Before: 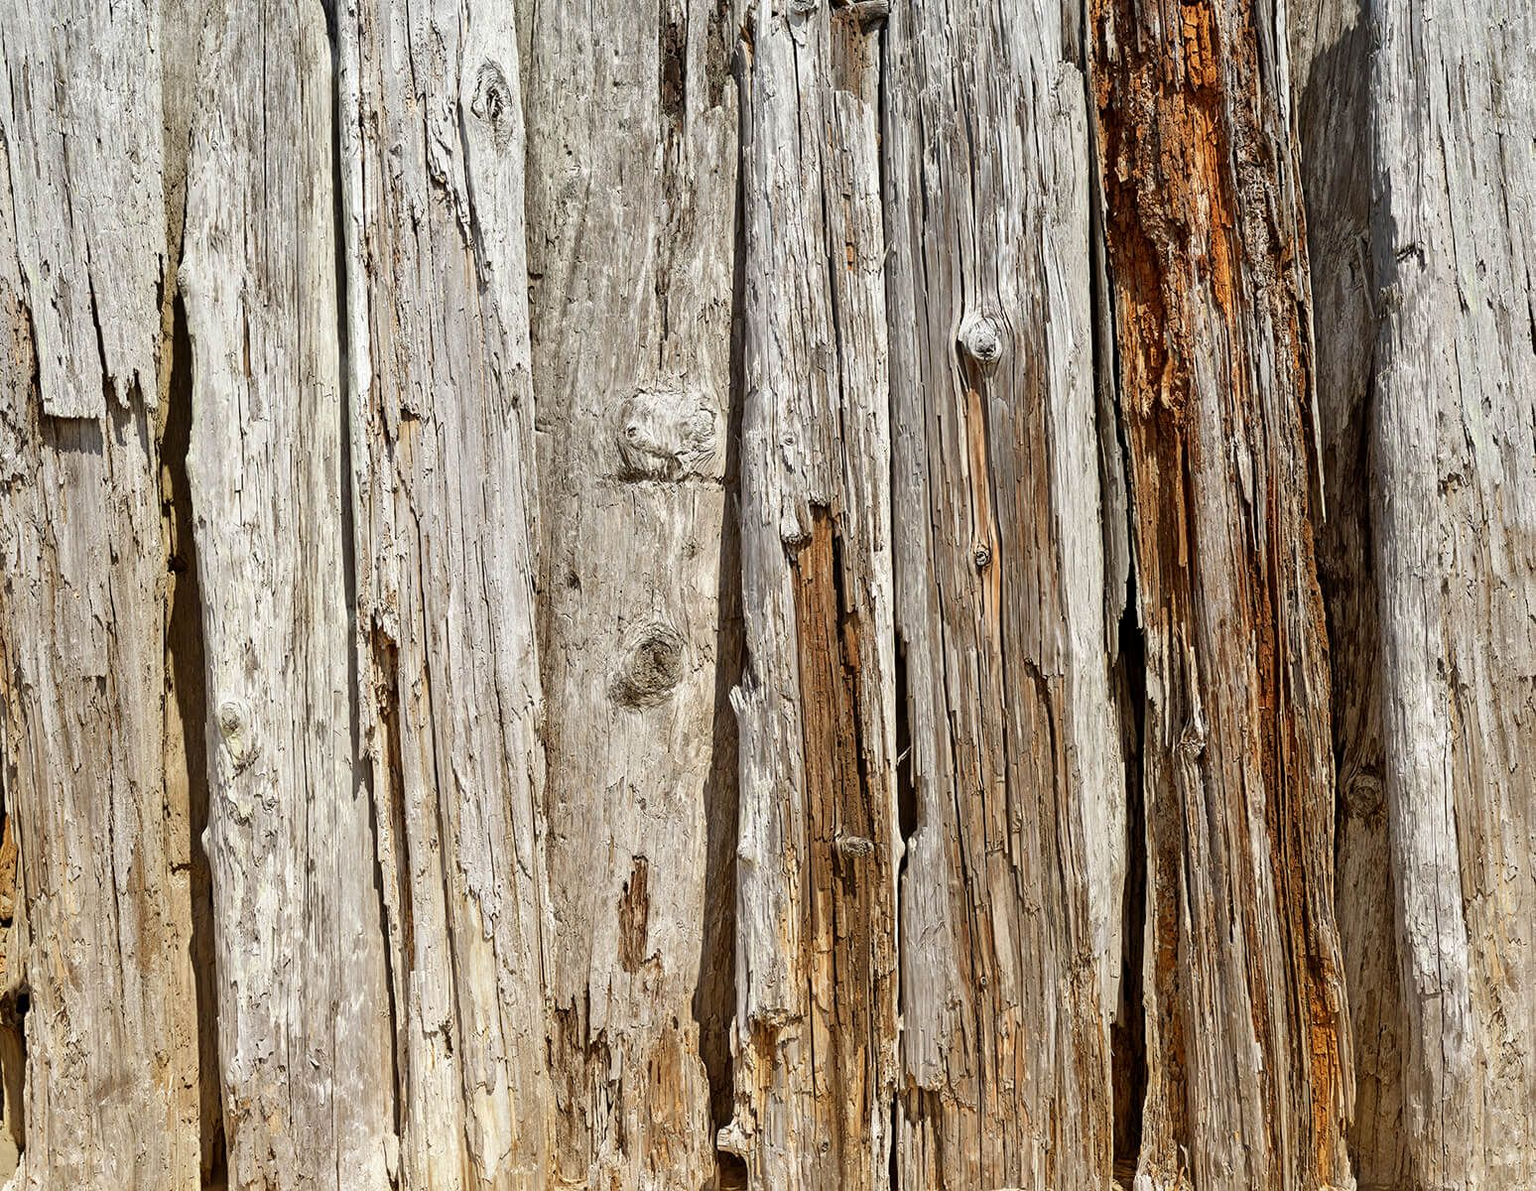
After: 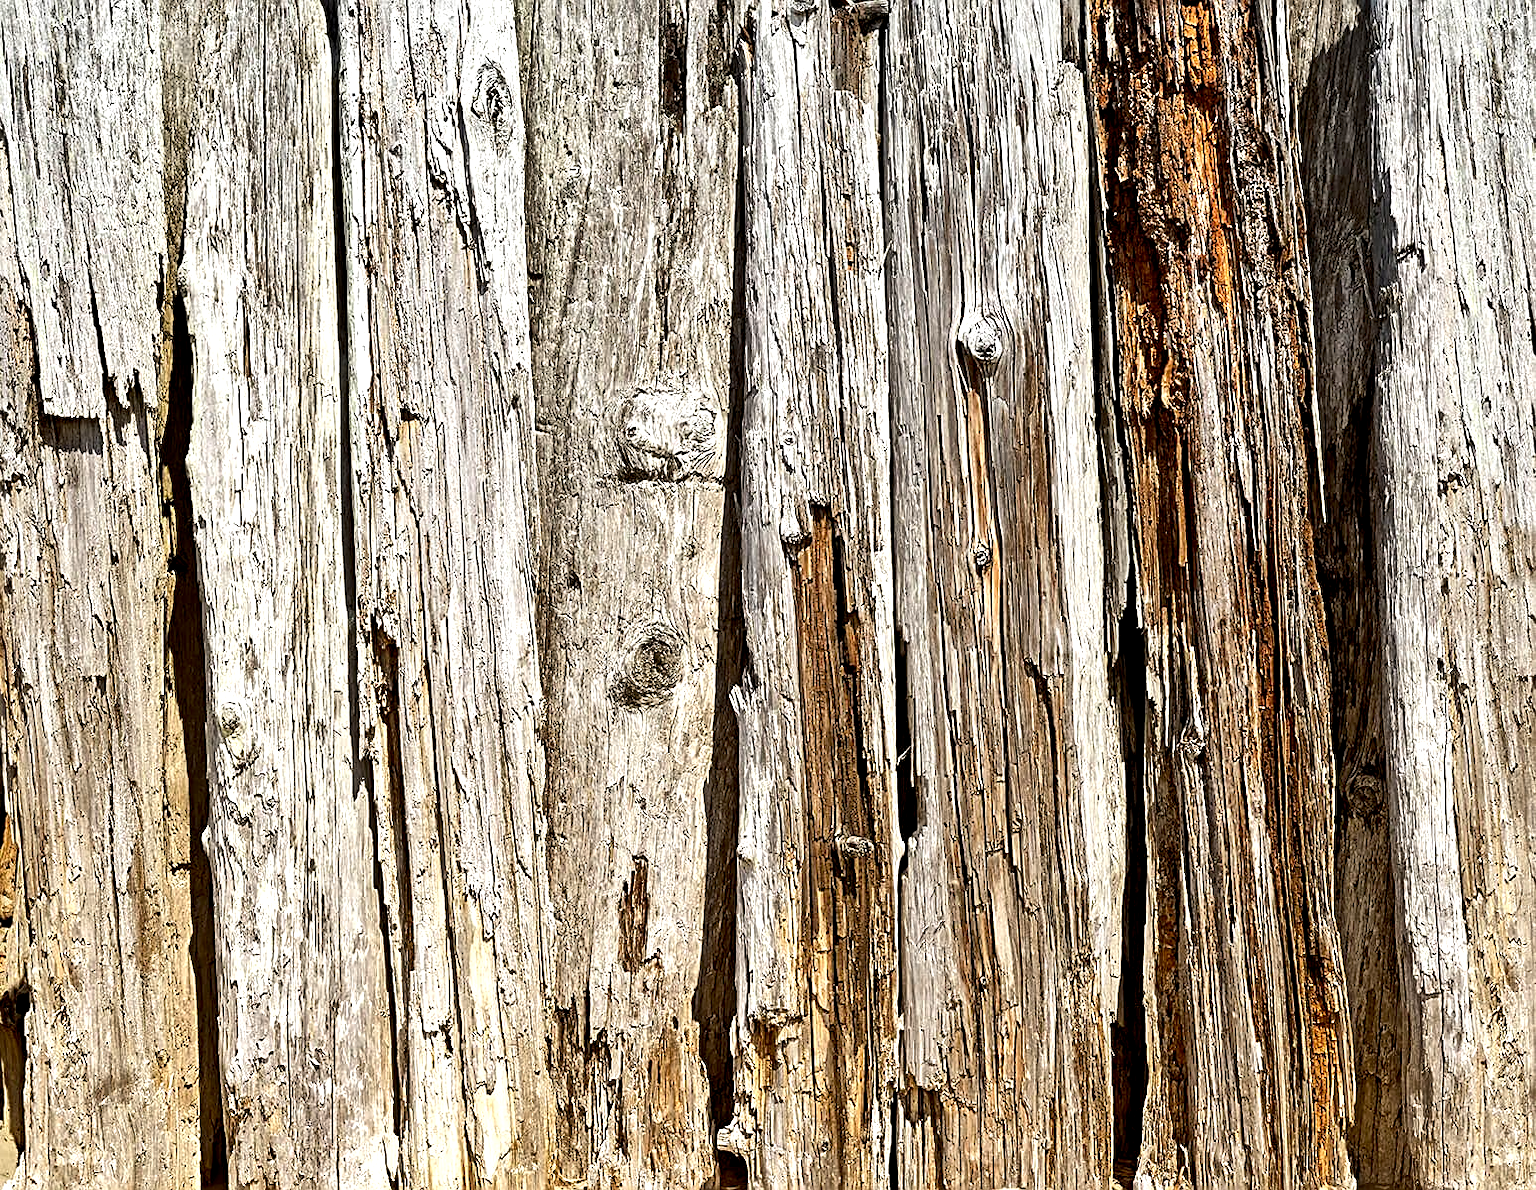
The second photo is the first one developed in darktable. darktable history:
sharpen: on, module defaults
exposure: black level correction 0.01, exposure 0.015 EV, compensate highlight preservation false
tone equalizer: -8 EV -0.741 EV, -7 EV -0.718 EV, -6 EV -0.621 EV, -5 EV -0.425 EV, -3 EV 0.4 EV, -2 EV 0.6 EV, -1 EV 0.69 EV, +0 EV 0.729 EV, edges refinement/feathering 500, mask exposure compensation -1.57 EV, preserve details no
shadows and highlights: shadows 58.36, soften with gaussian
